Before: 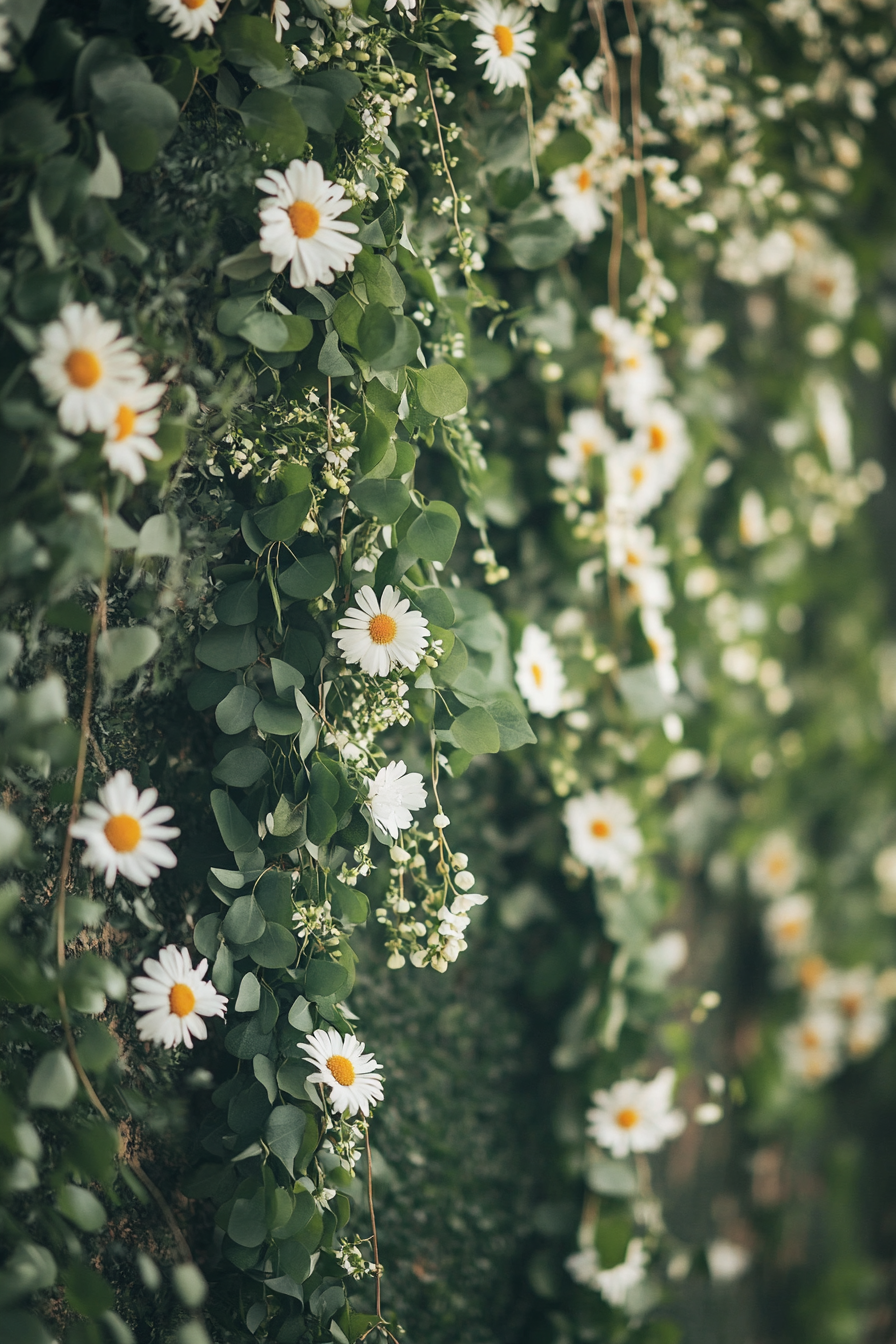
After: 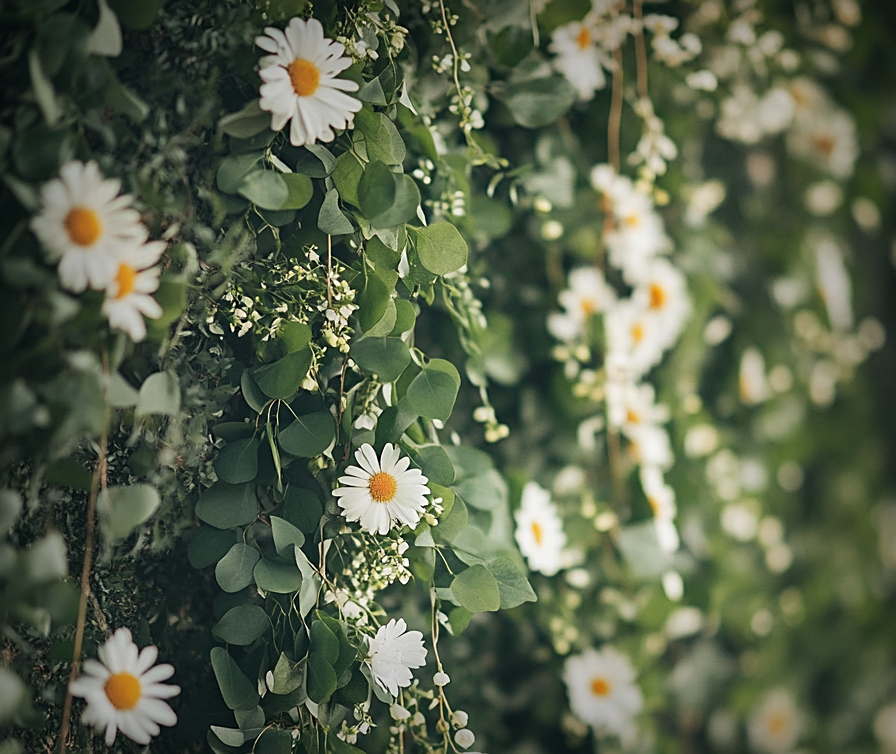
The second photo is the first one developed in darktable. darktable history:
crop and rotate: top 10.605%, bottom 33.274%
vignetting: fall-off start 53.2%, brightness -0.594, saturation 0, automatic ratio true, width/height ratio 1.313, shape 0.22, unbound false
sharpen: on, module defaults
